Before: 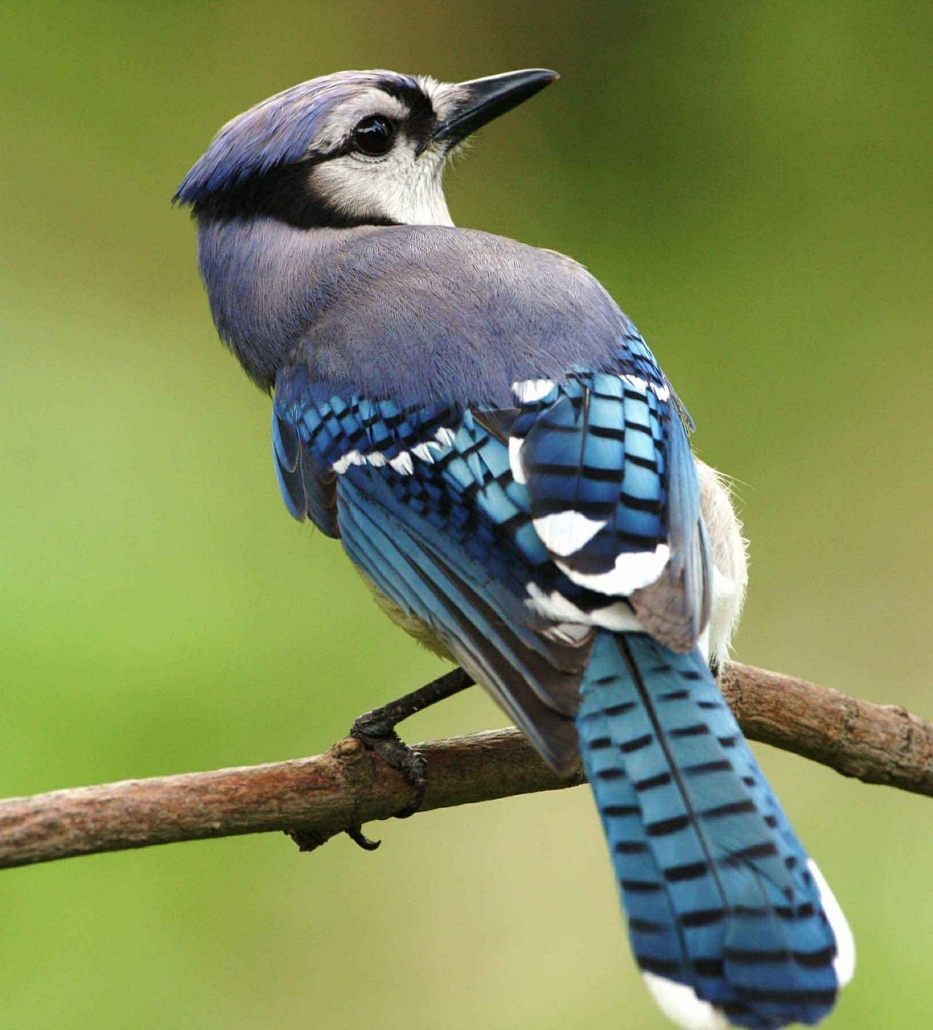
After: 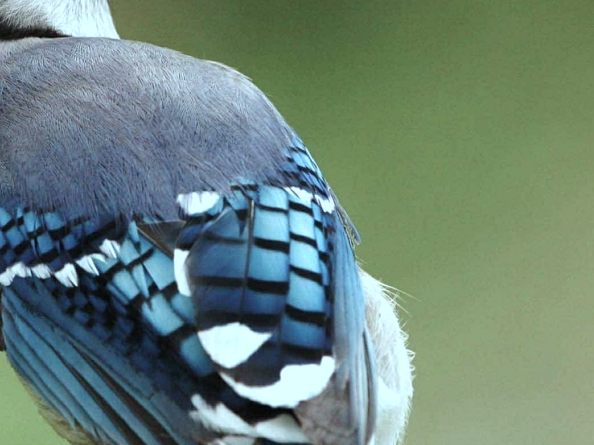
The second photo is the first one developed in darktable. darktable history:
crop: left 36.005%, top 18.293%, right 0.31%, bottom 38.444%
color correction: highlights a* -12.64, highlights b* -18.1, saturation 0.7
